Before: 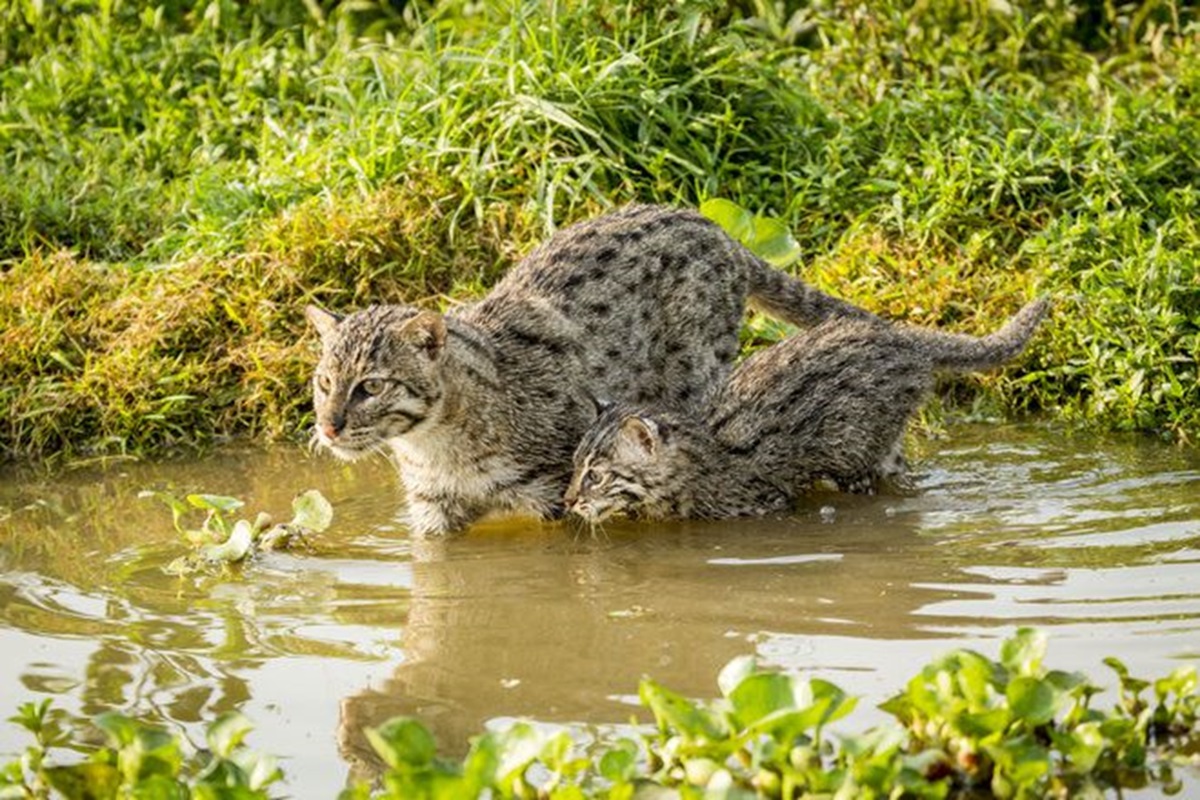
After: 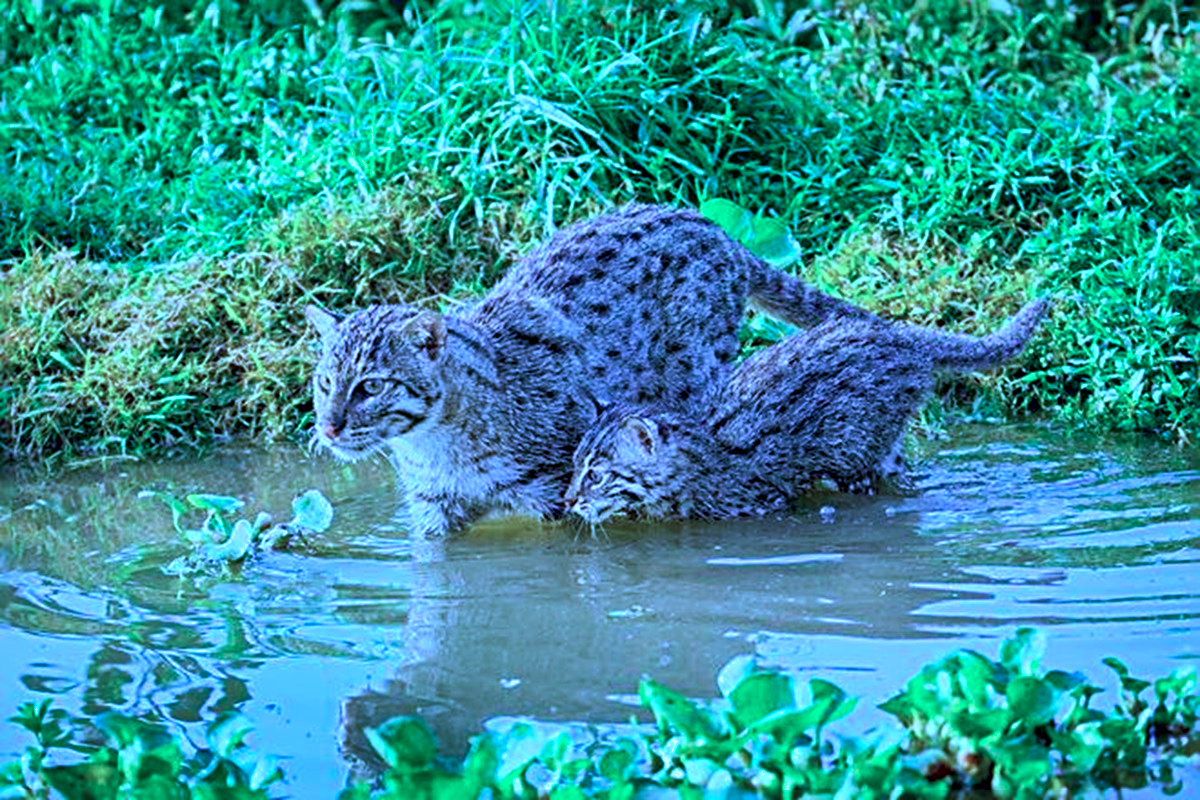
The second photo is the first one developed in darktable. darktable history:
color calibration: output R [0.948, 0.091, -0.04, 0], output G [-0.3, 1.384, -0.085, 0], output B [-0.108, 0.061, 1.08, 0], illuminant as shot in camera, x 0.484, y 0.43, temperature 2405.29 K
shadows and highlights: radius 108.52, shadows 44.07, highlights -67.8, low approximation 0.01, soften with gaussian
sharpen: radius 4
